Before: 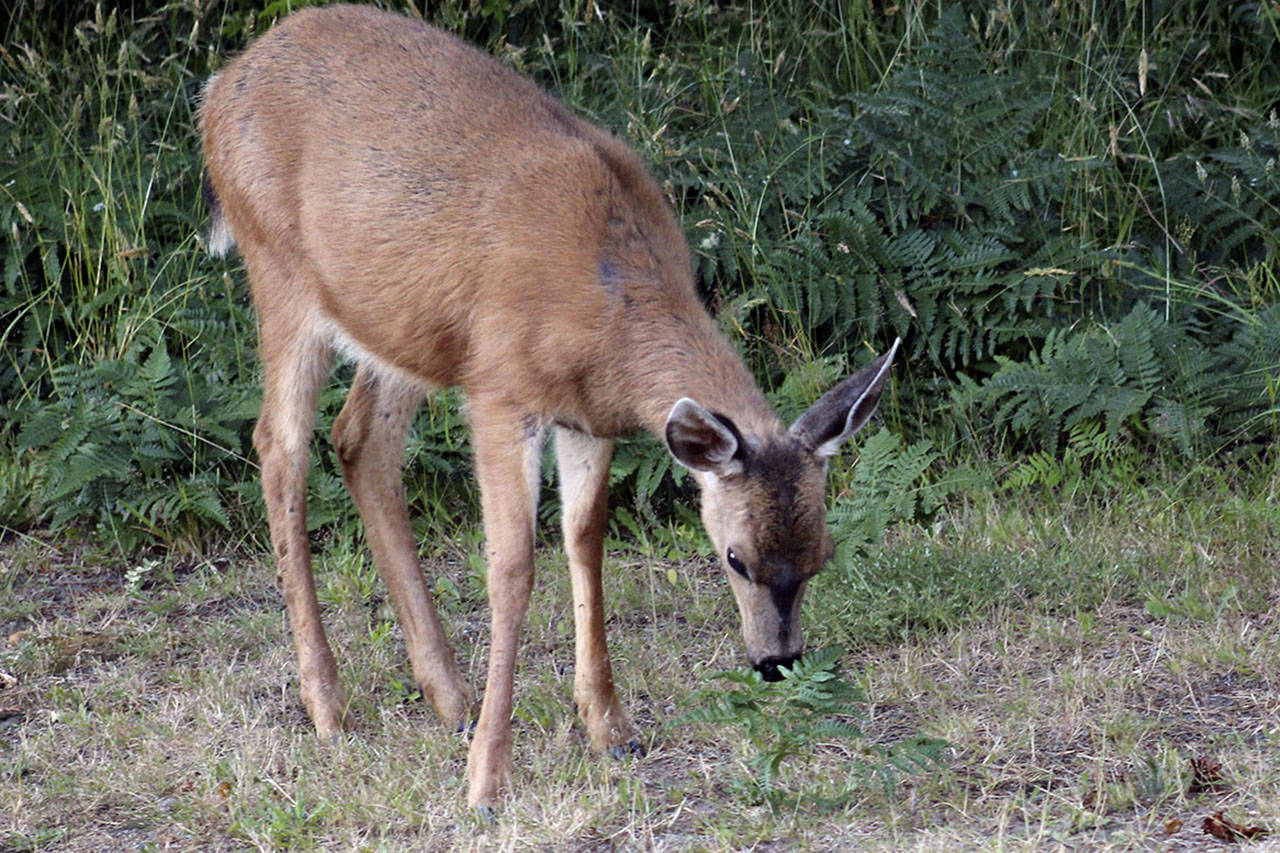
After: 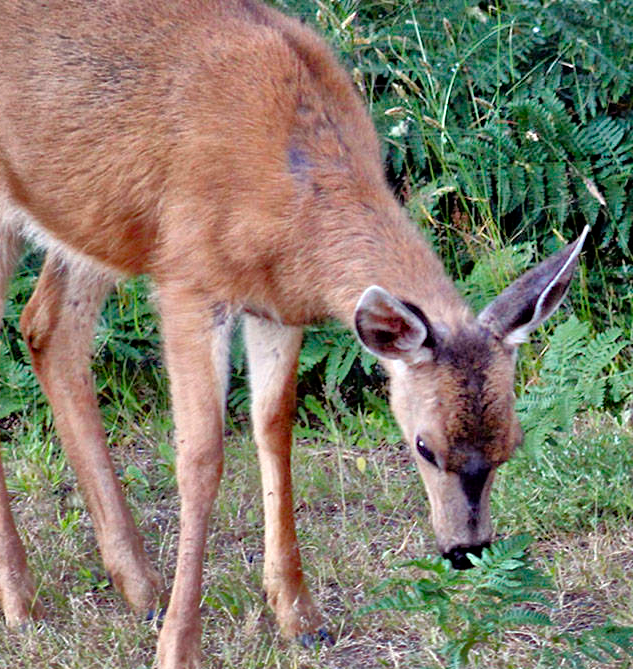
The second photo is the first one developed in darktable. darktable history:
shadows and highlights: shadows 19.13, highlights -83.41, soften with gaussian
tone equalizer: -7 EV 0.15 EV, -6 EV 0.6 EV, -5 EV 1.15 EV, -4 EV 1.33 EV, -3 EV 1.15 EV, -2 EV 0.6 EV, -1 EV 0.15 EV, mask exposure compensation -0.5 EV
color balance rgb: perceptual saturation grading › global saturation 20%, perceptual saturation grading › highlights -25%, perceptual saturation grading › shadows 25%
crop and rotate: angle 0.02°, left 24.353%, top 13.219%, right 26.156%, bottom 8.224%
